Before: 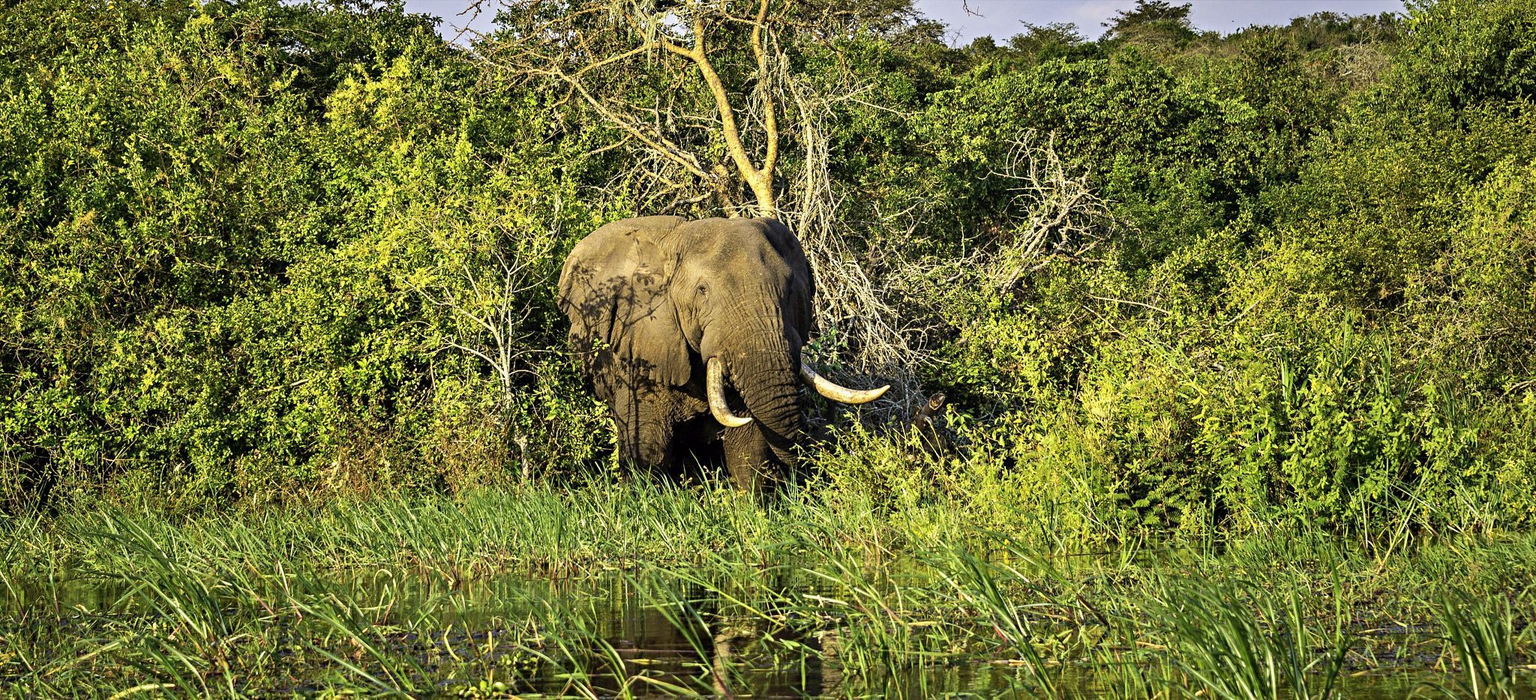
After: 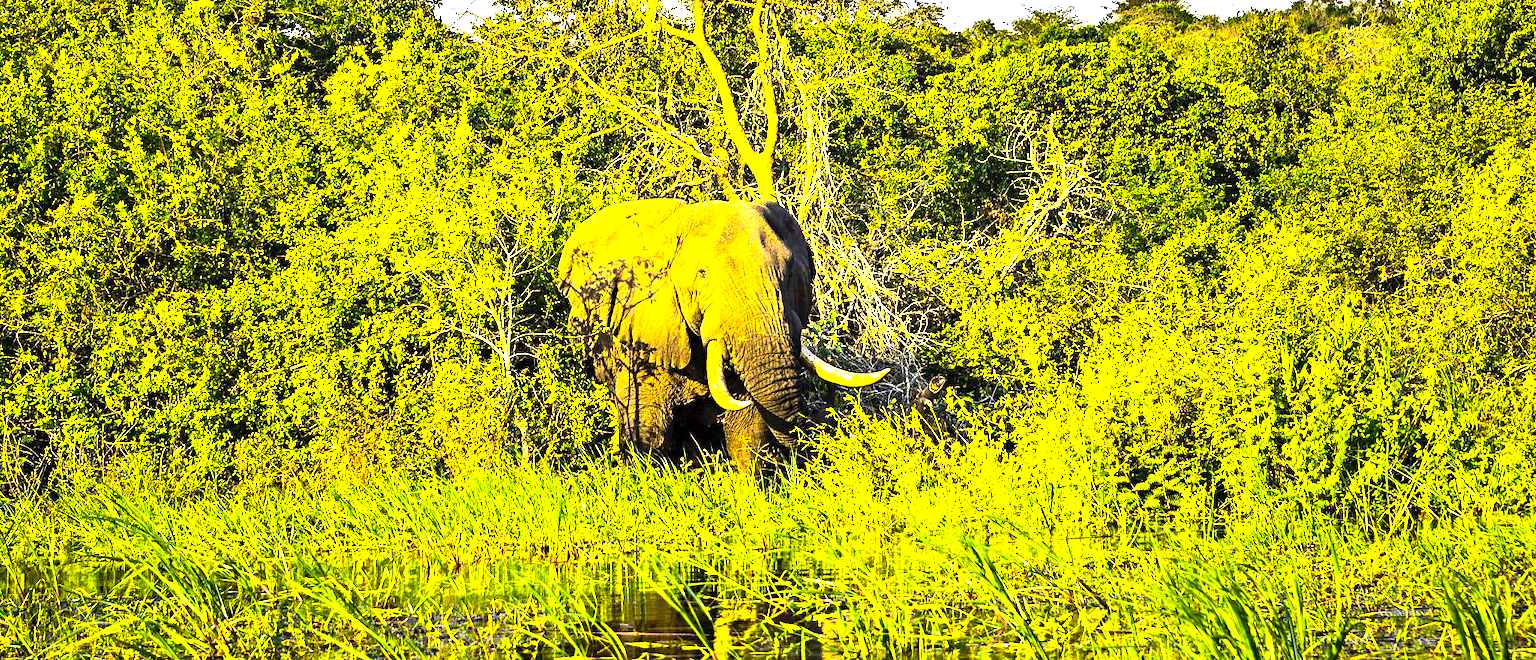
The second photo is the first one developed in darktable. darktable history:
crop and rotate: top 2.468%, bottom 3.257%
contrast brightness saturation: contrast 0.195, brightness 0.166, saturation 0.223
color balance rgb: highlights gain › chroma 3.096%, highlights gain › hue 54.5°, perceptual saturation grading › global saturation 29.794%, perceptual brilliance grading › global brilliance 30.63%, perceptual brilliance grading › highlights 50.102%, perceptual brilliance grading › mid-tones 50.804%, perceptual brilliance grading › shadows -21.682%
